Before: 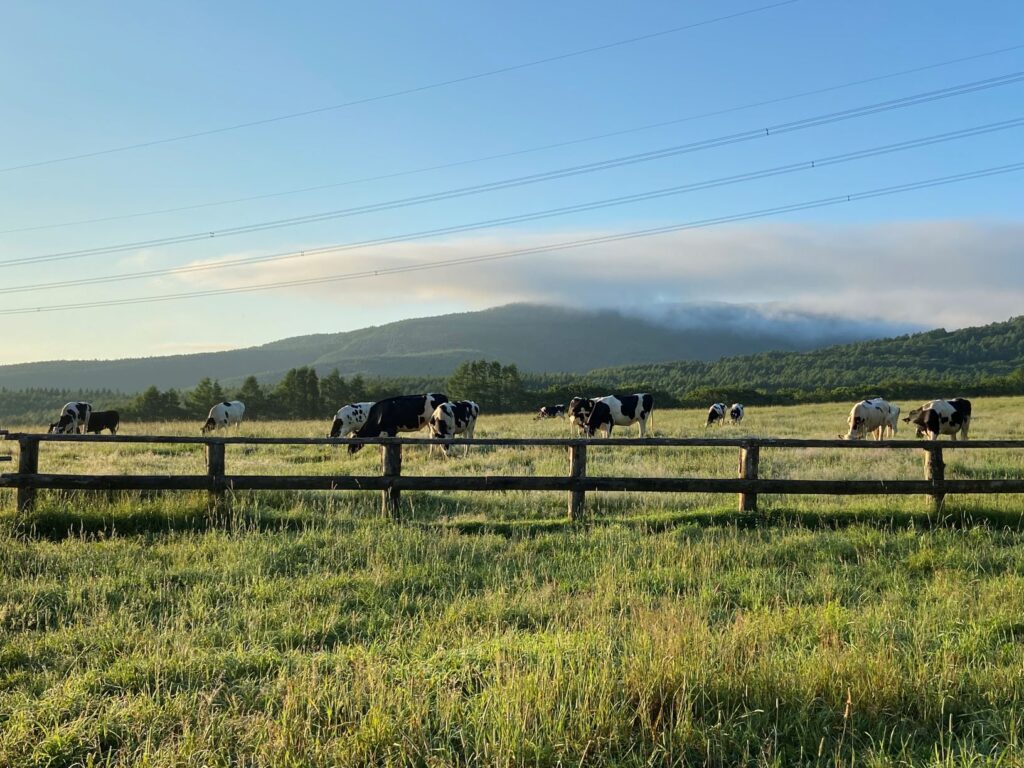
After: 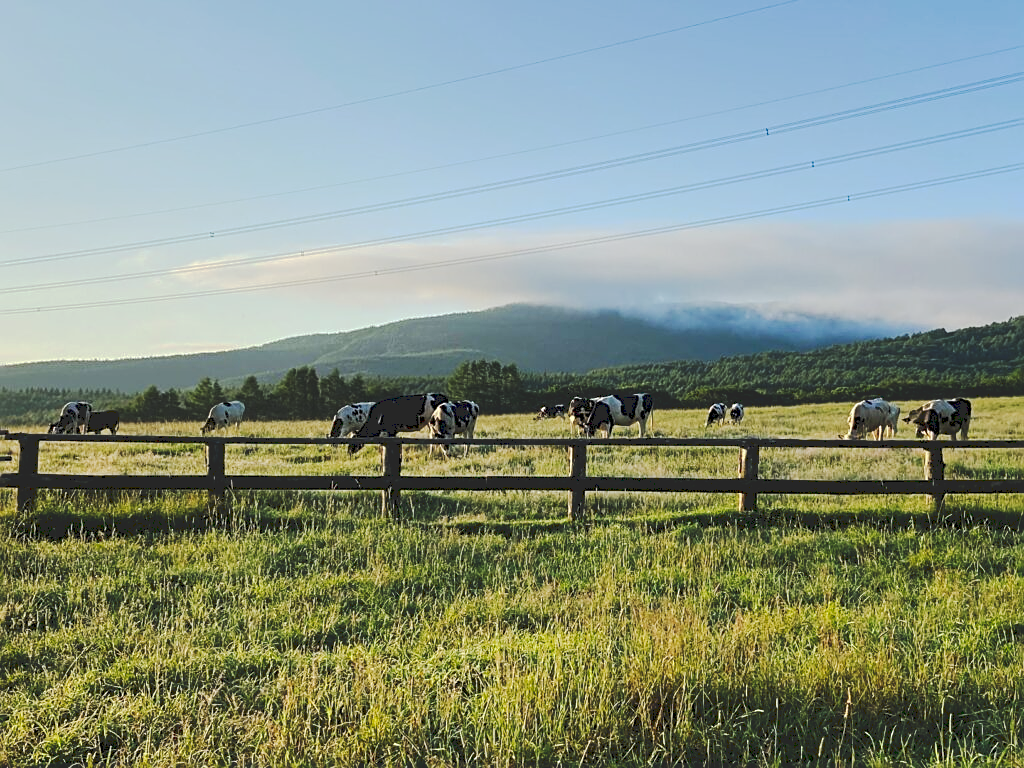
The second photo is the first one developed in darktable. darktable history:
sharpen: amount 0.494
tone curve: curves: ch0 [(0, 0) (0.003, 0.15) (0.011, 0.151) (0.025, 0.15) (0.044, 0.15) (0.069, 0.151) (0.1, 0.153) (0.136, 0.16) (0.177, 0.183) (0.224, 0.21) (0.277, 0.253) (0.335, 0.309) (0.399, 0.389) (0.468, 0.479) (0.543, 0.58) (0.623, 0.677) (0.709, 0.747) (0.801, 0.808) (0.898, 0.87) (1, 1)], preserve colors none
